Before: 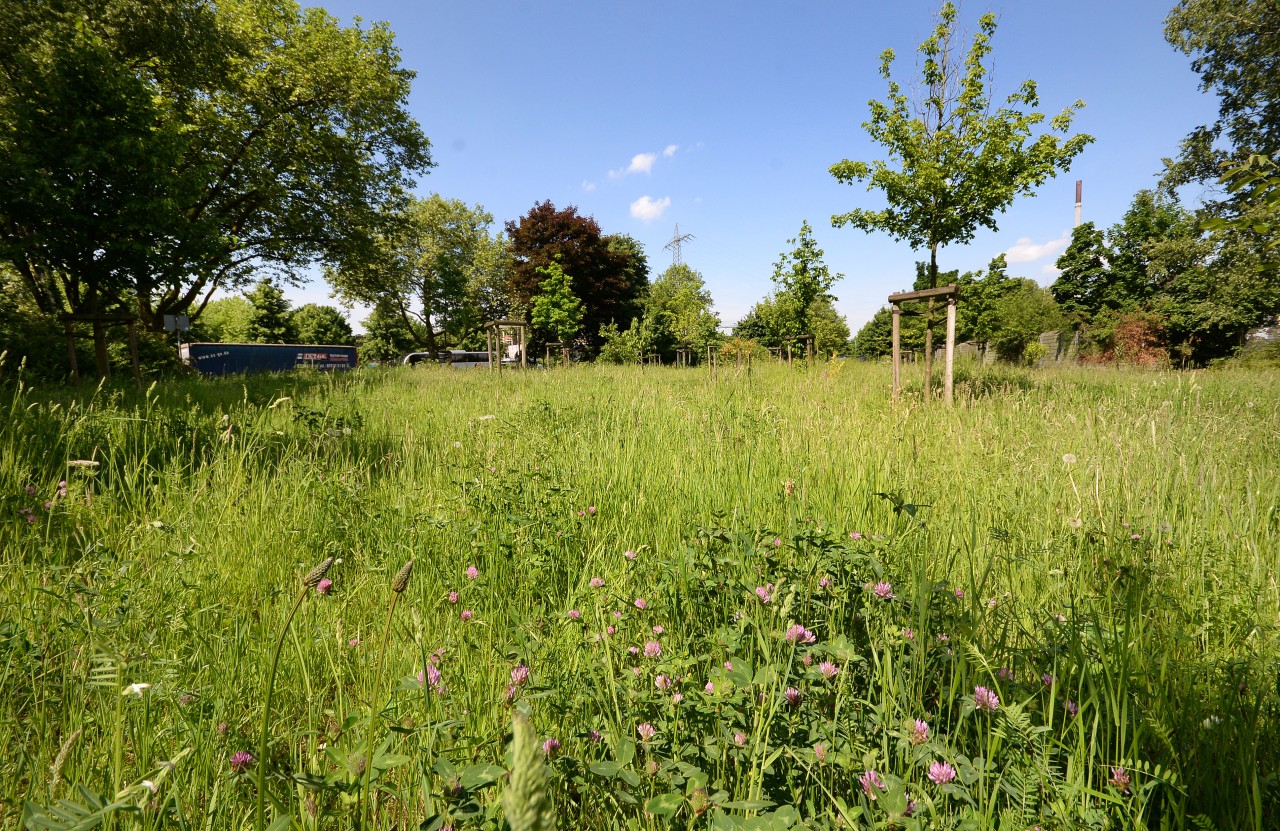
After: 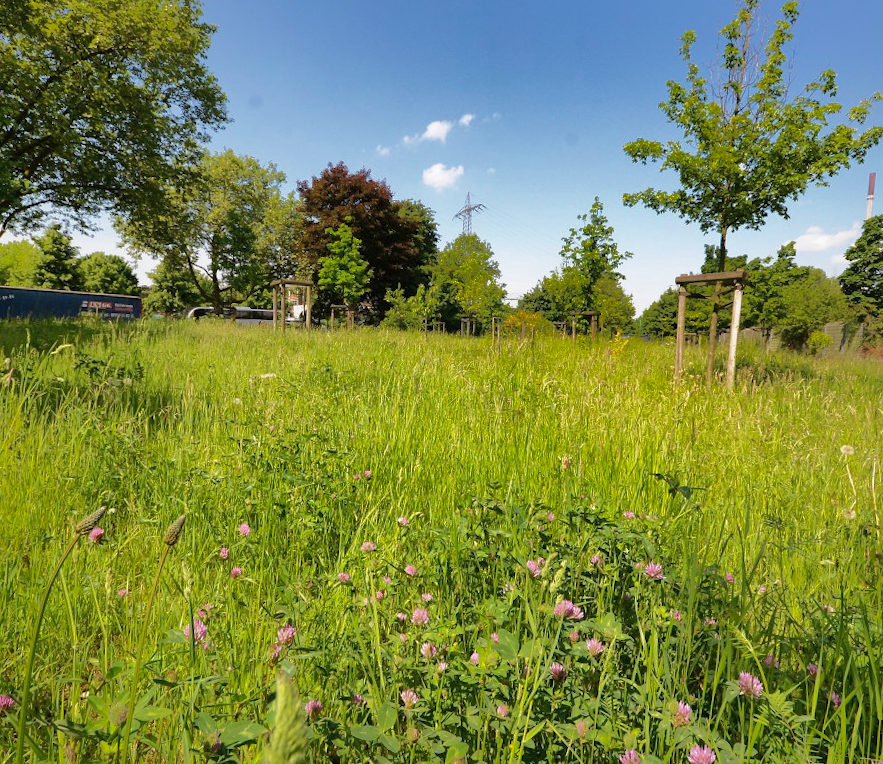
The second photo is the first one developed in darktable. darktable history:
base curve: curves: ch0 [(0, 0) (0.688, 0.865) (1, 1)], preserve colors none
crop and rotate: angle -3.27°, left 14.277%, top 0.028%, right 10.766%, bottom 0.028%
shadows and highlights: shadows 38.43, highlights -74.54
